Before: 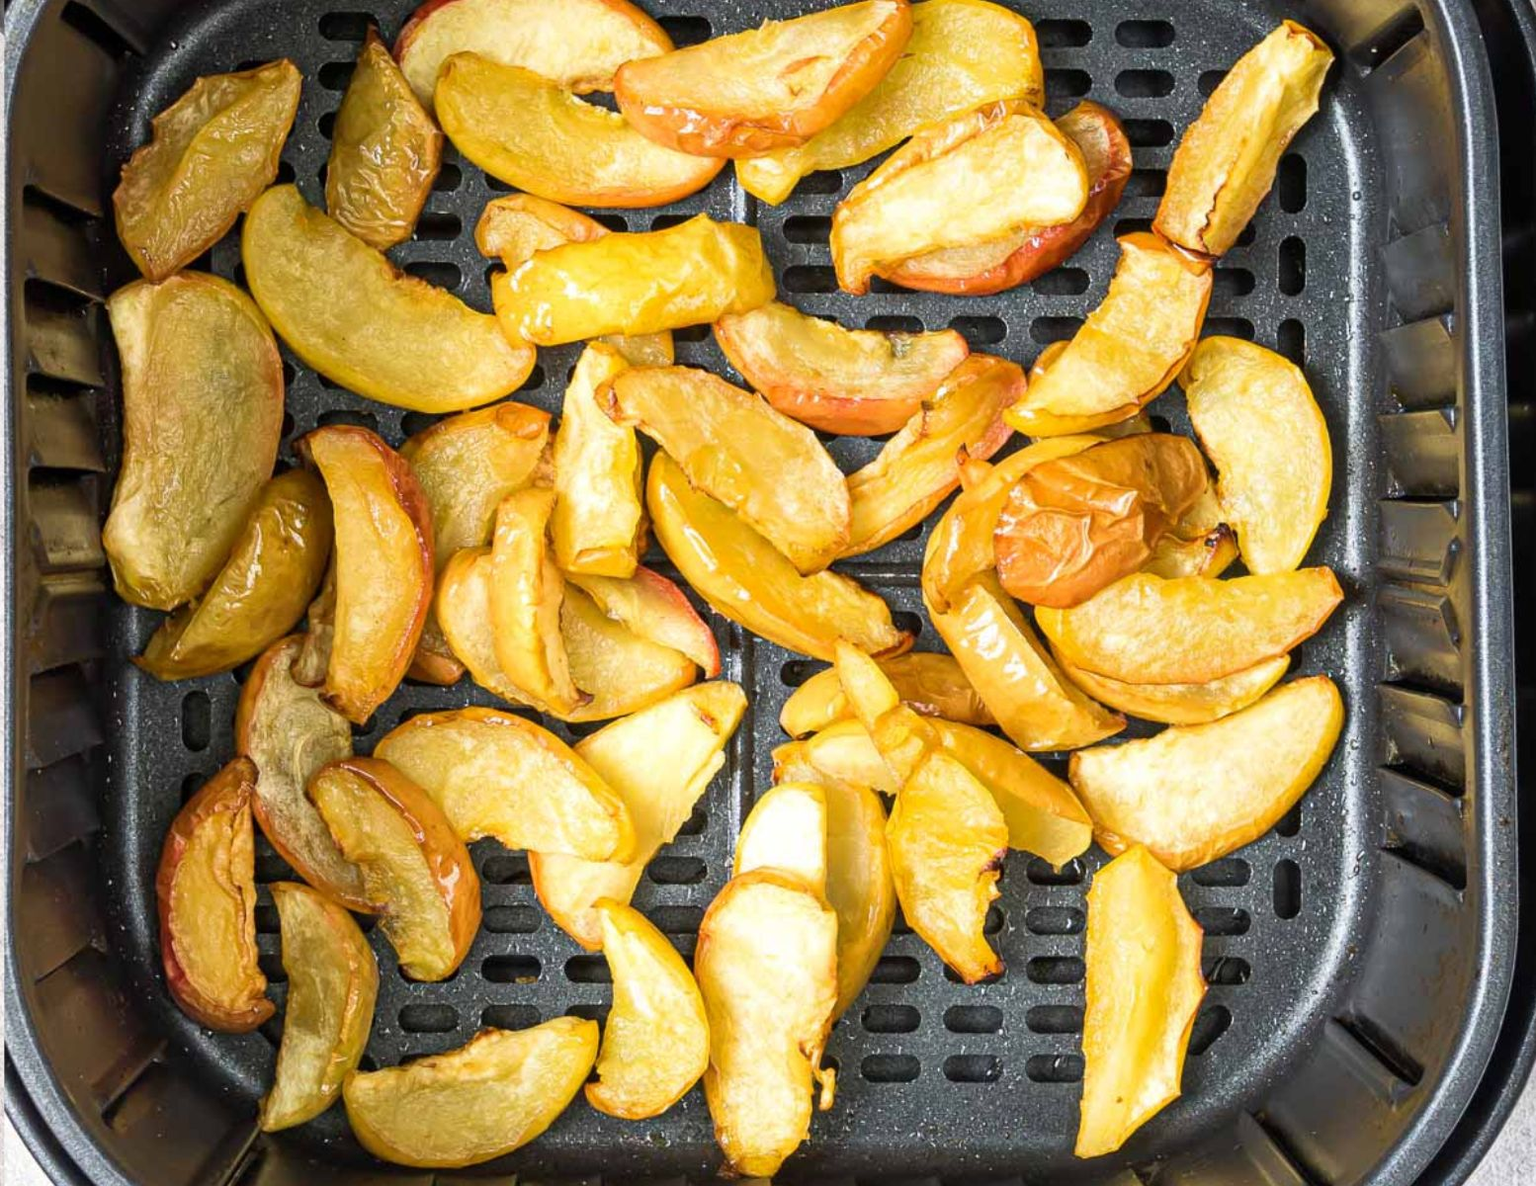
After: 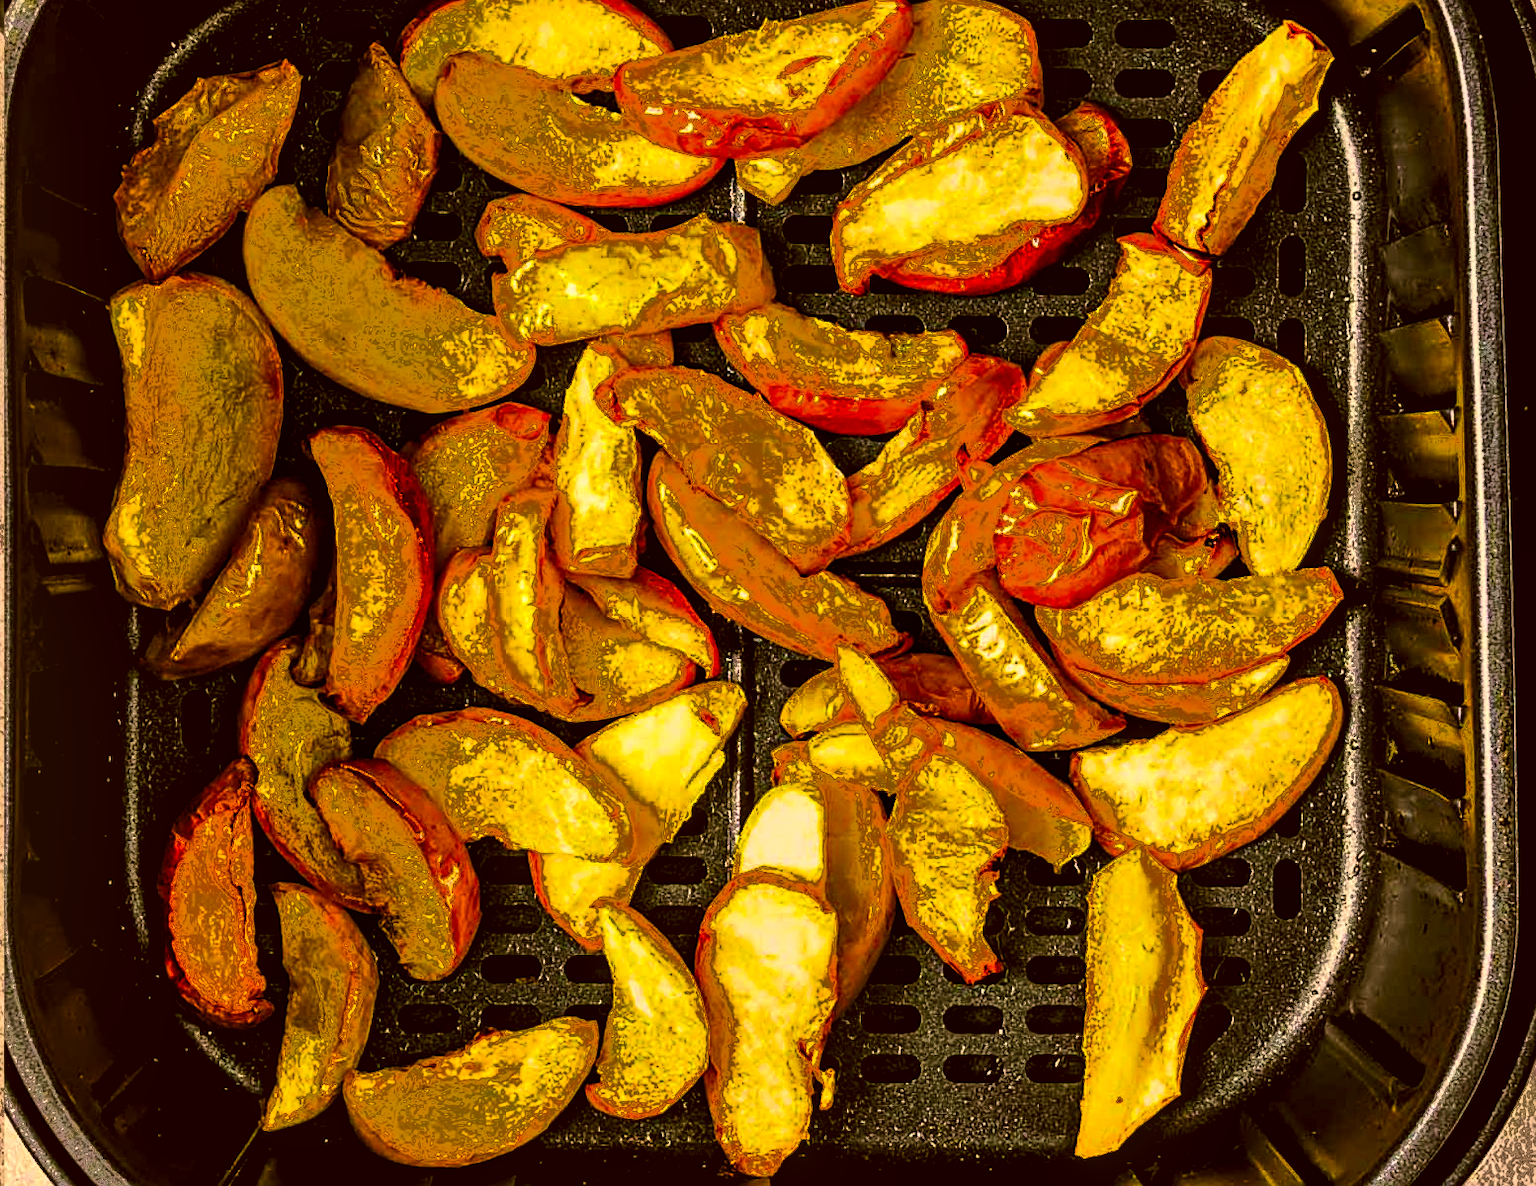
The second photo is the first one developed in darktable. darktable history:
local contrast: on, module defaults
white balance: red 0.967, blue 1.049
levels: levels [0.116, 0.574, 1]
color correction: highlights a* 10.44, highlights b* 30.04, shadows a* 2.73, shadows b* 17.51, saturation 1.72
sharpen: on, module defaults
fill light: exposure -0.73 EV, center 0.69, width 2.2
contrast brightness saturation: brightness -0.25, saturation 0.2
shadows and highlights: shadows 60, soften with gaussian
